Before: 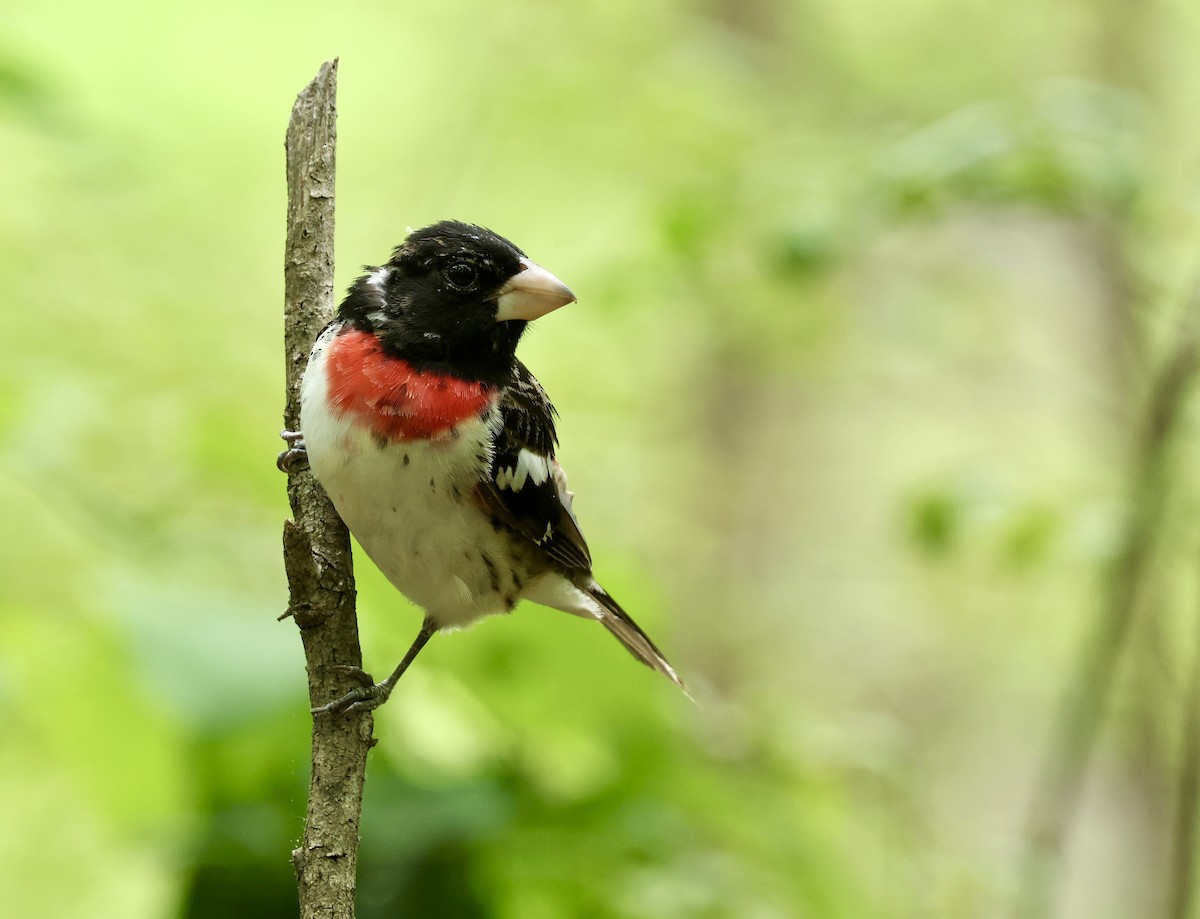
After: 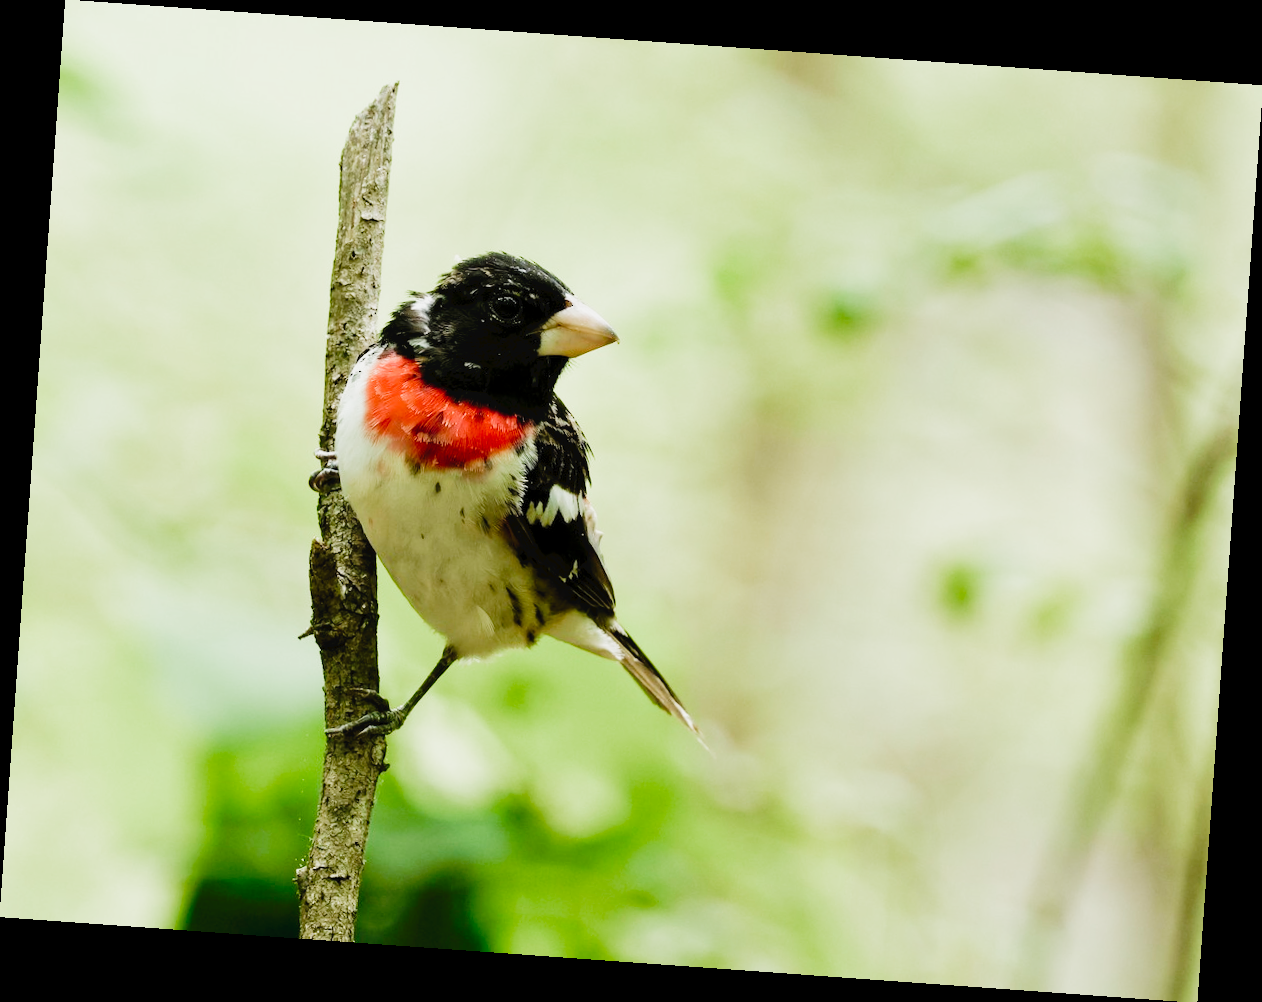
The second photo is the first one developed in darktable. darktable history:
tone equalizer: -8 EV -0.417 EV, -7 EV -0.389 EV, -6 EV -0.333 EV, -5 EV -0.222 EV, -3 EV 0.222 EV, -2 EV 0.333 EV, -1 EV 0.389 EV, +0 EV 0.417 EV, edges refinement/feathering 500, mask exposure compensation -1.57 EV, preserve details no
filmic rgb: middle gray luminance 18.42%, black relative exposure -11.25 EV, white relative exposure 3.75 EV, threshold 6 EV, target black luminance 0%, hardness 5.87, latitude 57.4%, contrast 0.963, shadows ↔ highlights balance 49.98%, add noise in highlights 0, preserve chrominance luminance Y, color science v3 (2019), use custom middle-gray values true, iterations of high-quality reconstruction 0, contrast in highlights soft, enable highlight reconstruction true
rotate and perspective: rotation 4.1°, automatic cropping off
tone curve: curves: ch0 [(0, 0) (0.003, 0.031) (0.011, 0.031) (0.025, 0.03) (0.044, 0.035) (0.069, 0.054) (0.1, 0.081) (0.136, 0.11) (0.177, 0.147) (0.224, 0.209) (0.277, 0.283) (0.335, 0.369) (0.399, 0.44) (0.468, 0.517) (0.543, 0.601) (0.623, 0.684) (0.709, 0.766) (0.801, 0.846) (0.898, 0.927) (1, 1)], preserve colors none
exposure: black level correction 0, exposure 0.2 EV, compensate exposure bias true, compensate highlight preservation false
